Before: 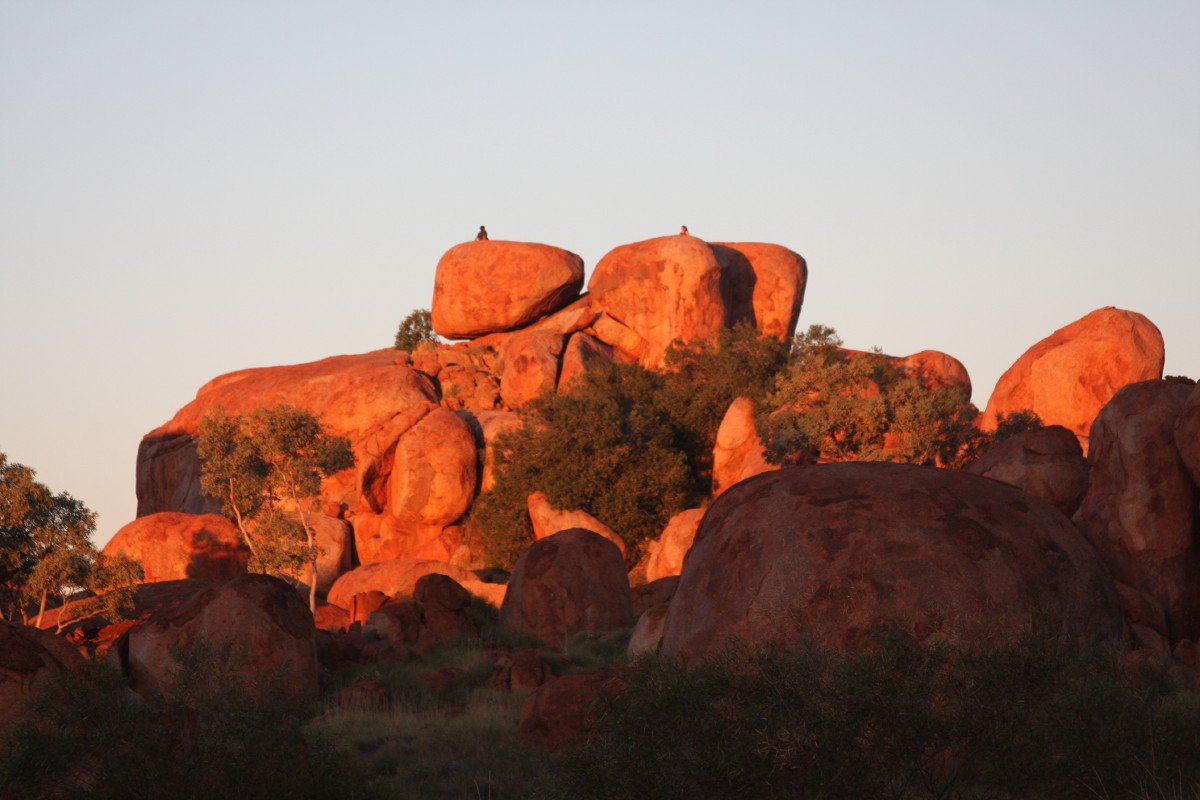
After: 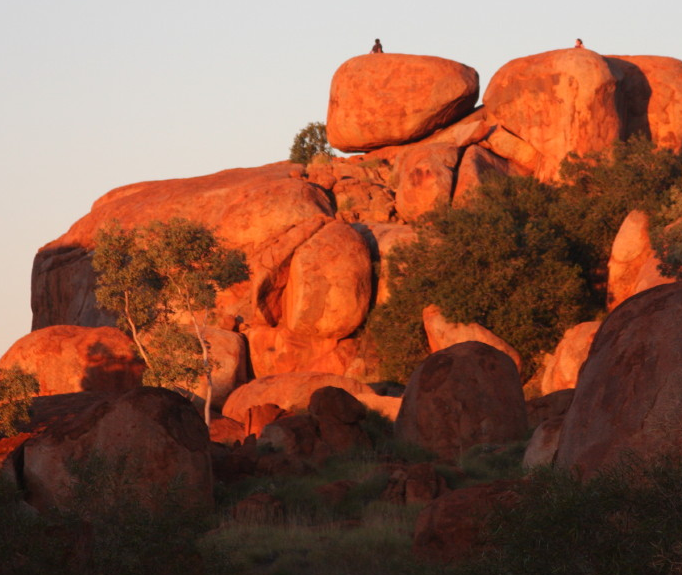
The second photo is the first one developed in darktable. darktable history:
crop: left 8.762%, top 23.402%, right 34.323%, bottom 4.715%
